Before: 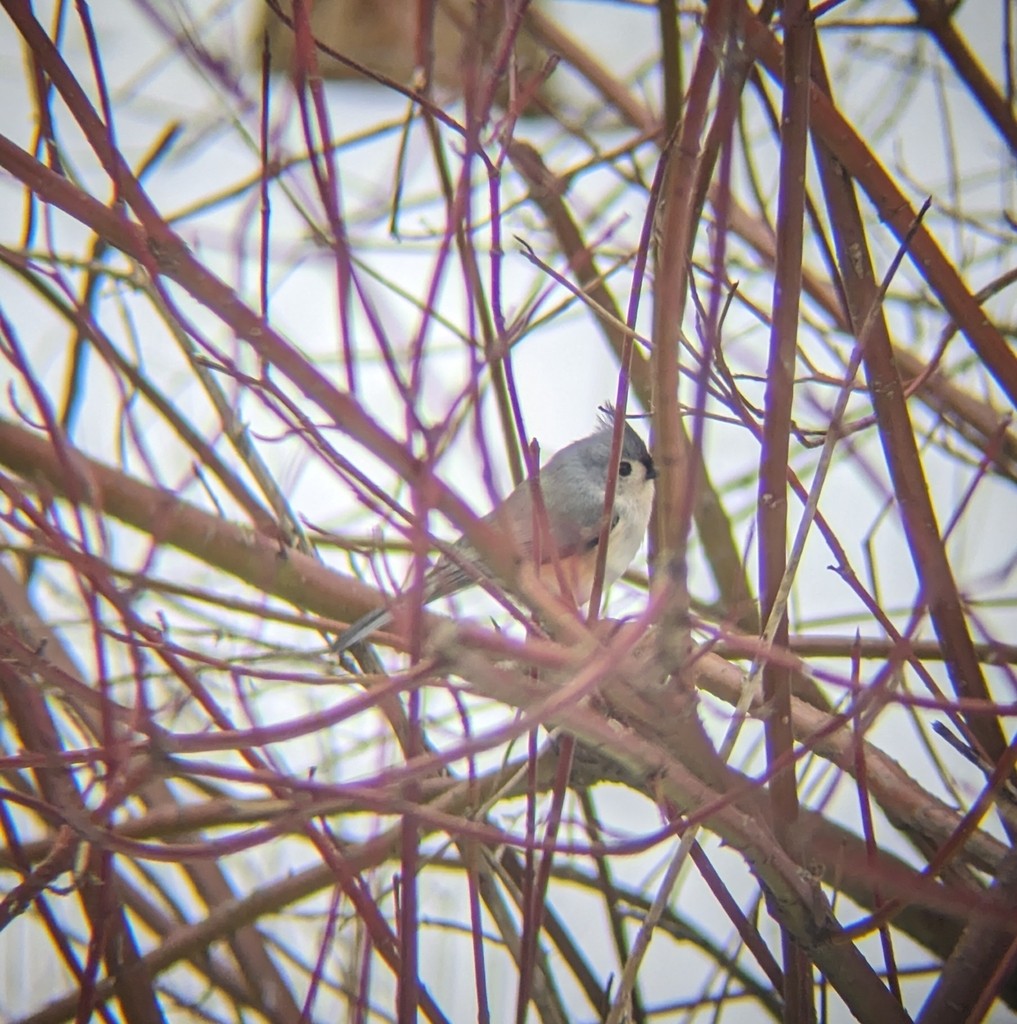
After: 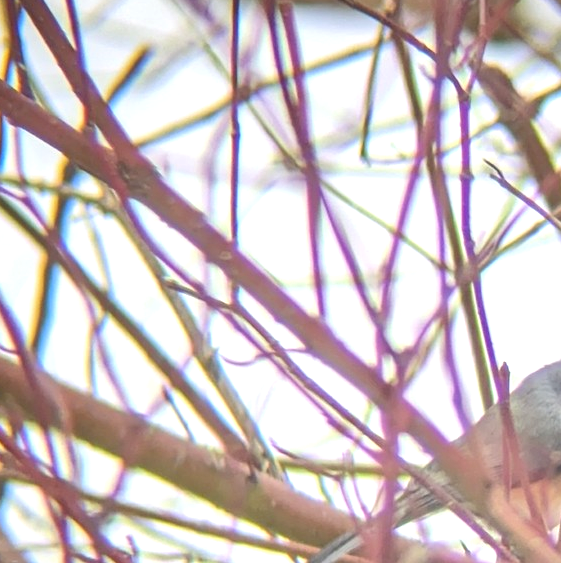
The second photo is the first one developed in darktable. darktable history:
exposure: black level correction 0, exposure 0.499 EV, compensate exposure bias true, compensate highlight preservation false
crop and rotate: left 3.047%, top 7.519%, right 41.718%, bottom 37.492%
tone equalizer: smoothing diameter 24.91%, edges refinement/feathering 13, preserve details guided filter
